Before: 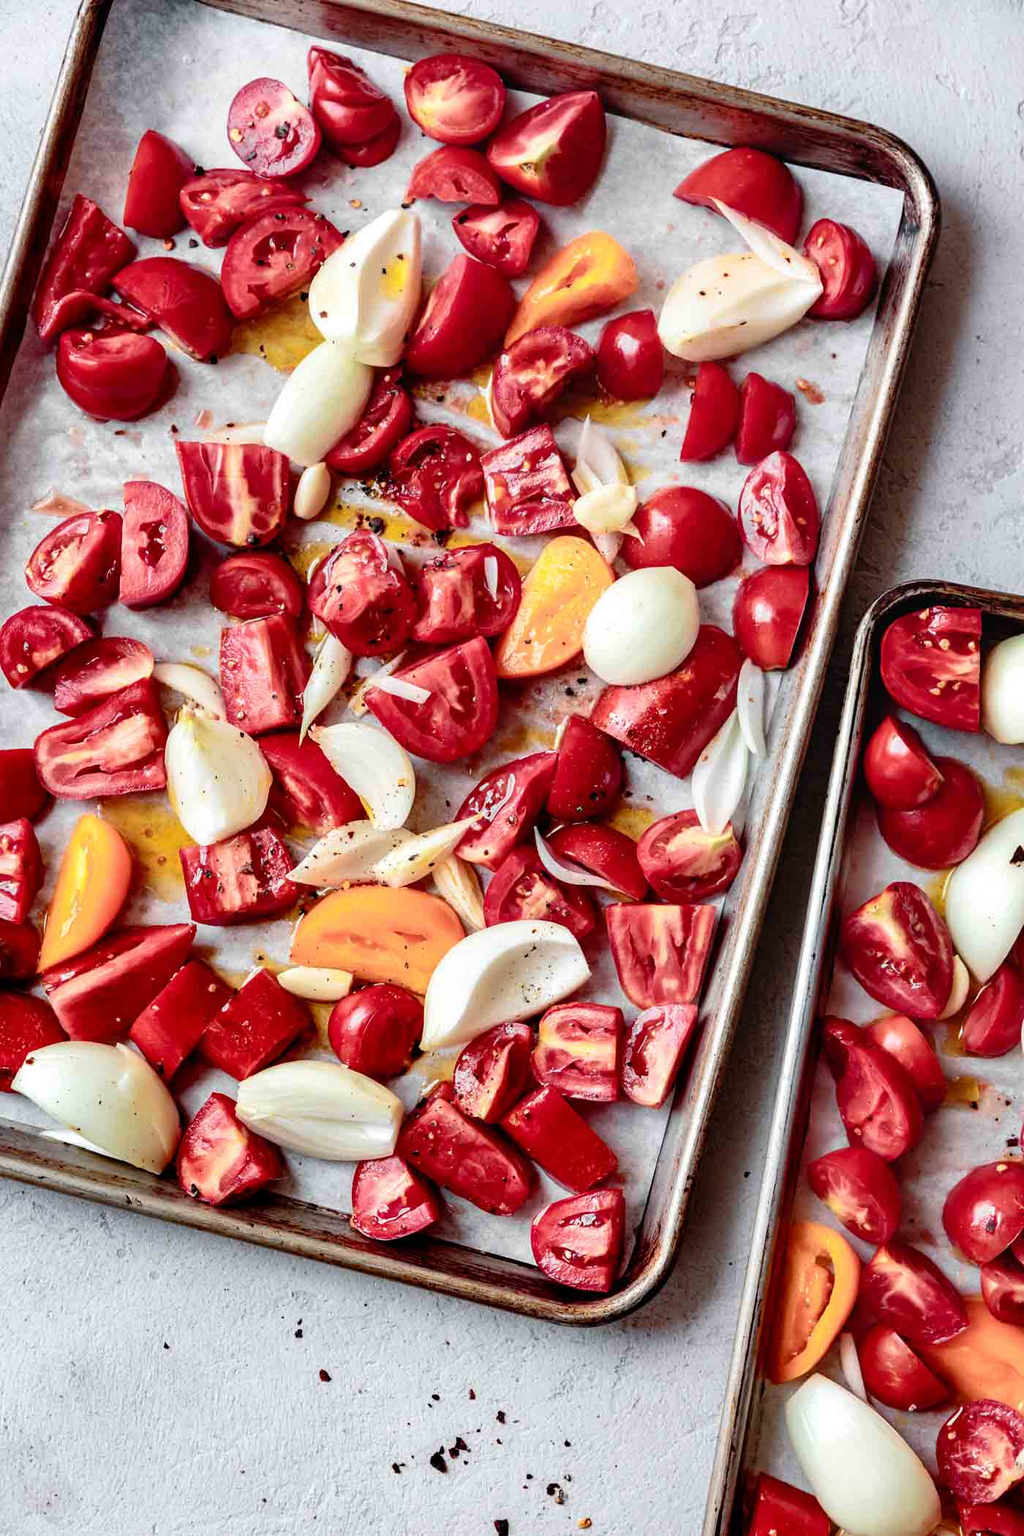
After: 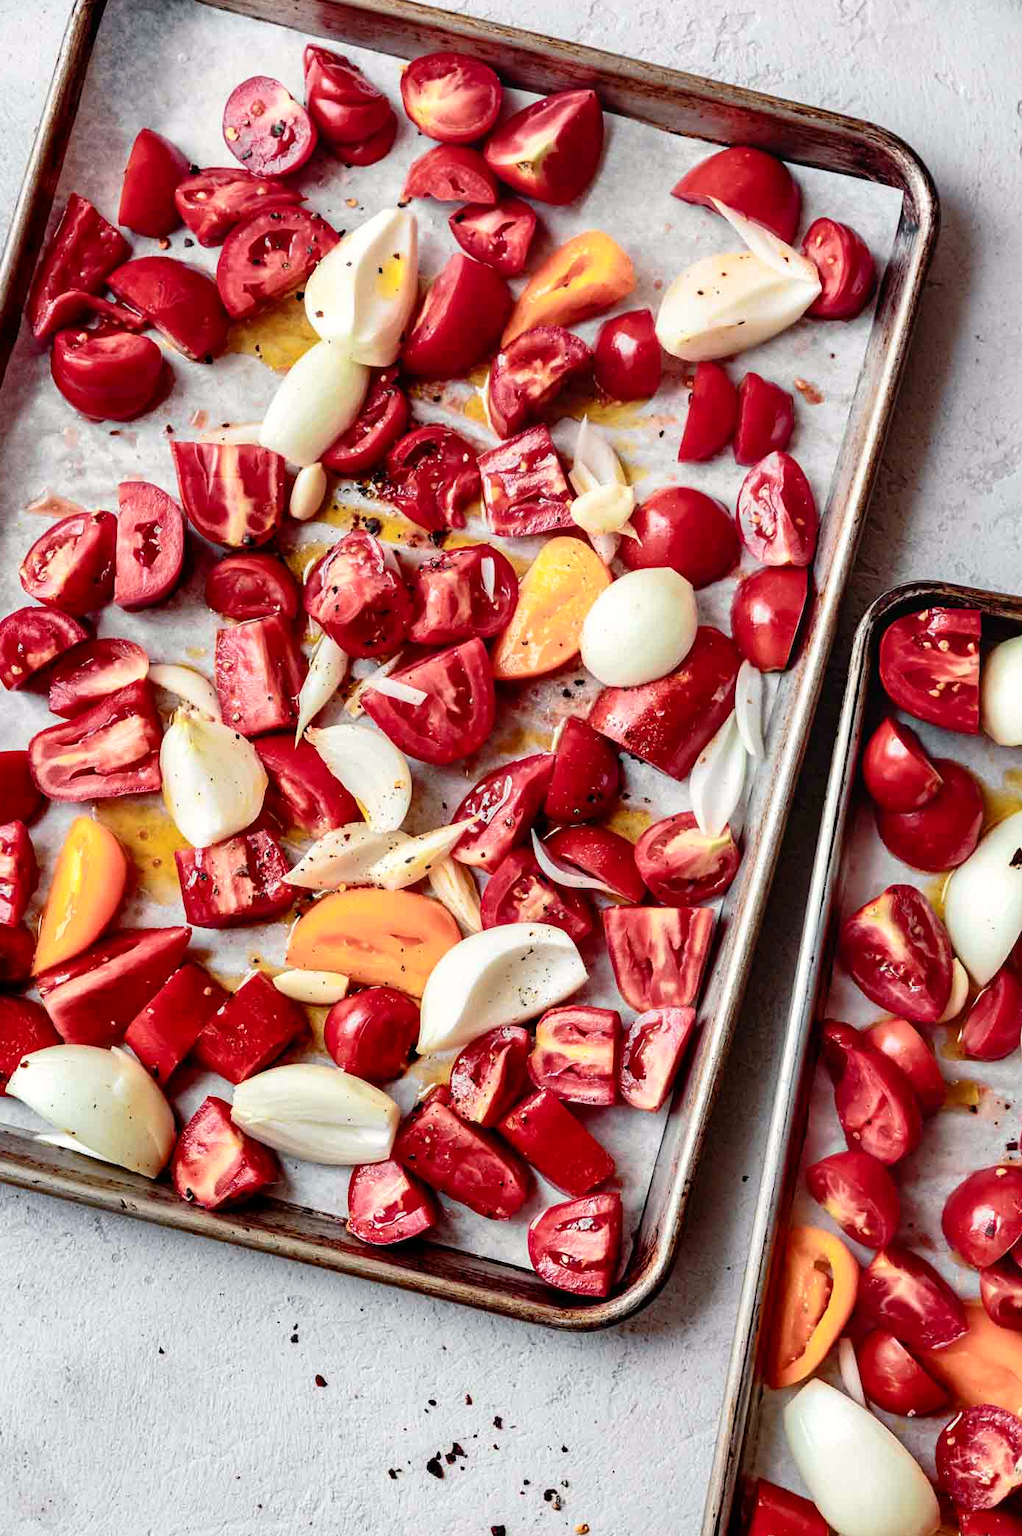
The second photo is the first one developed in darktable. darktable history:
crop and rotate: left 0.614%, top 0.179%, bottom 0.309%
white balance: red 1.009, blue 0.985
contrast brightness saturation: contrast 0.07
